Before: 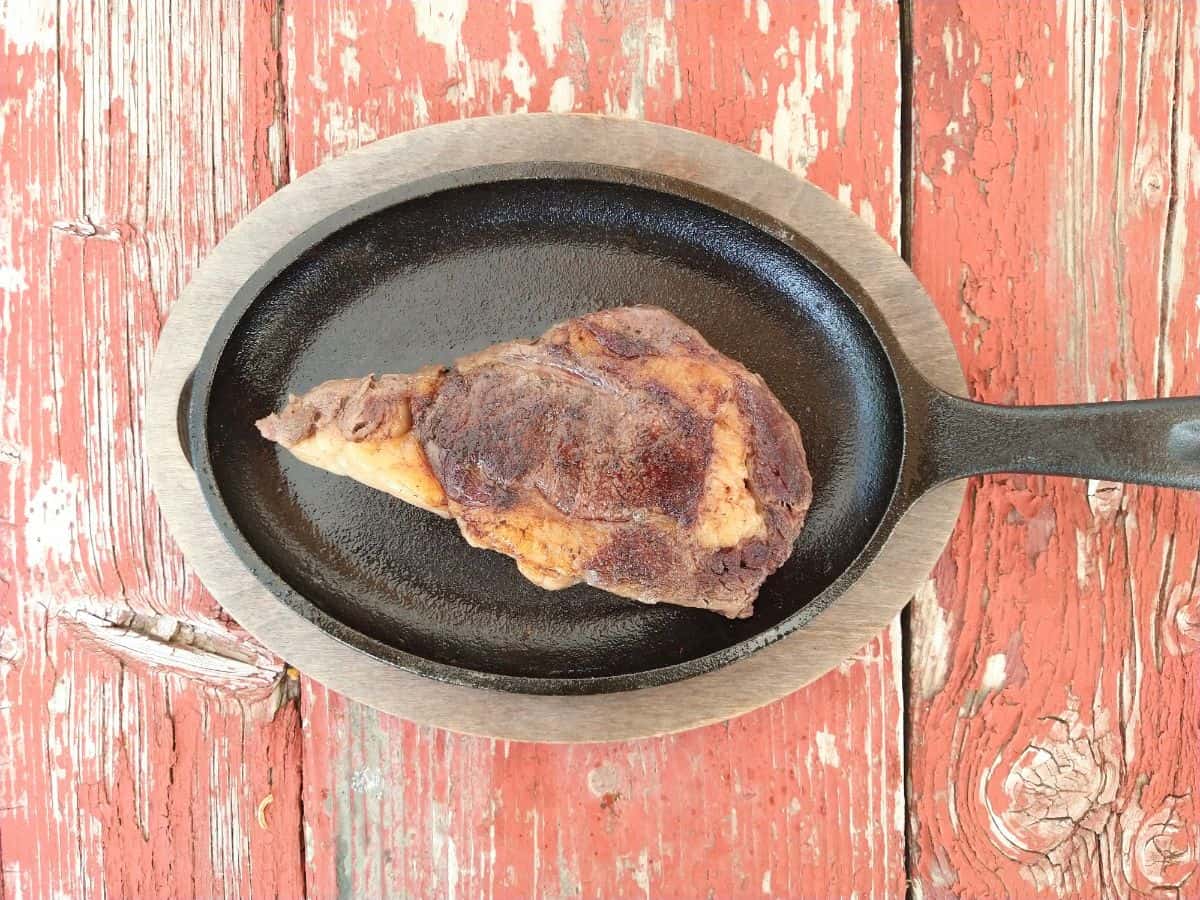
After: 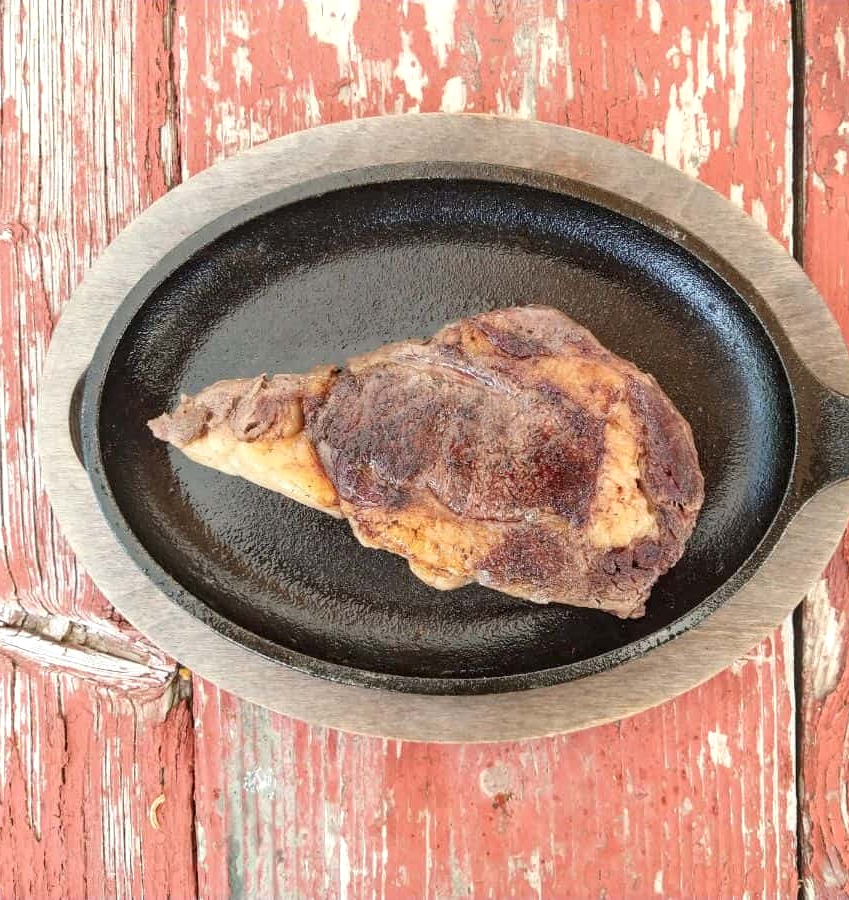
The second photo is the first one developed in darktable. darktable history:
crop and rotate: left 9.061%, right 20.142%
local contrast: on, module defaults
